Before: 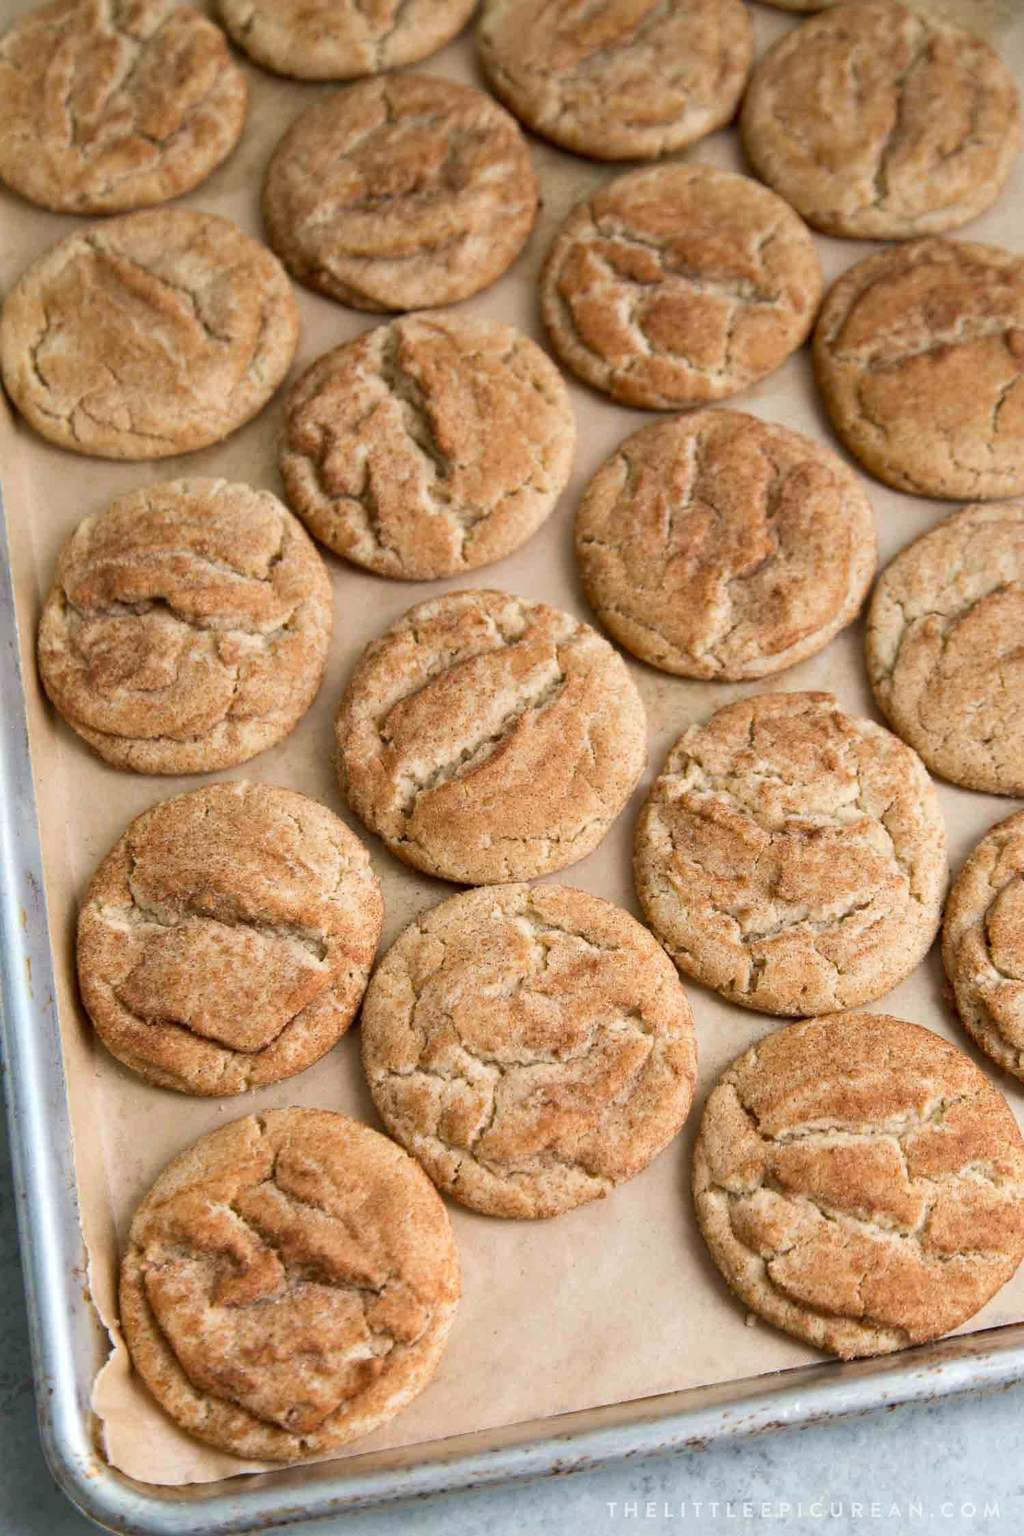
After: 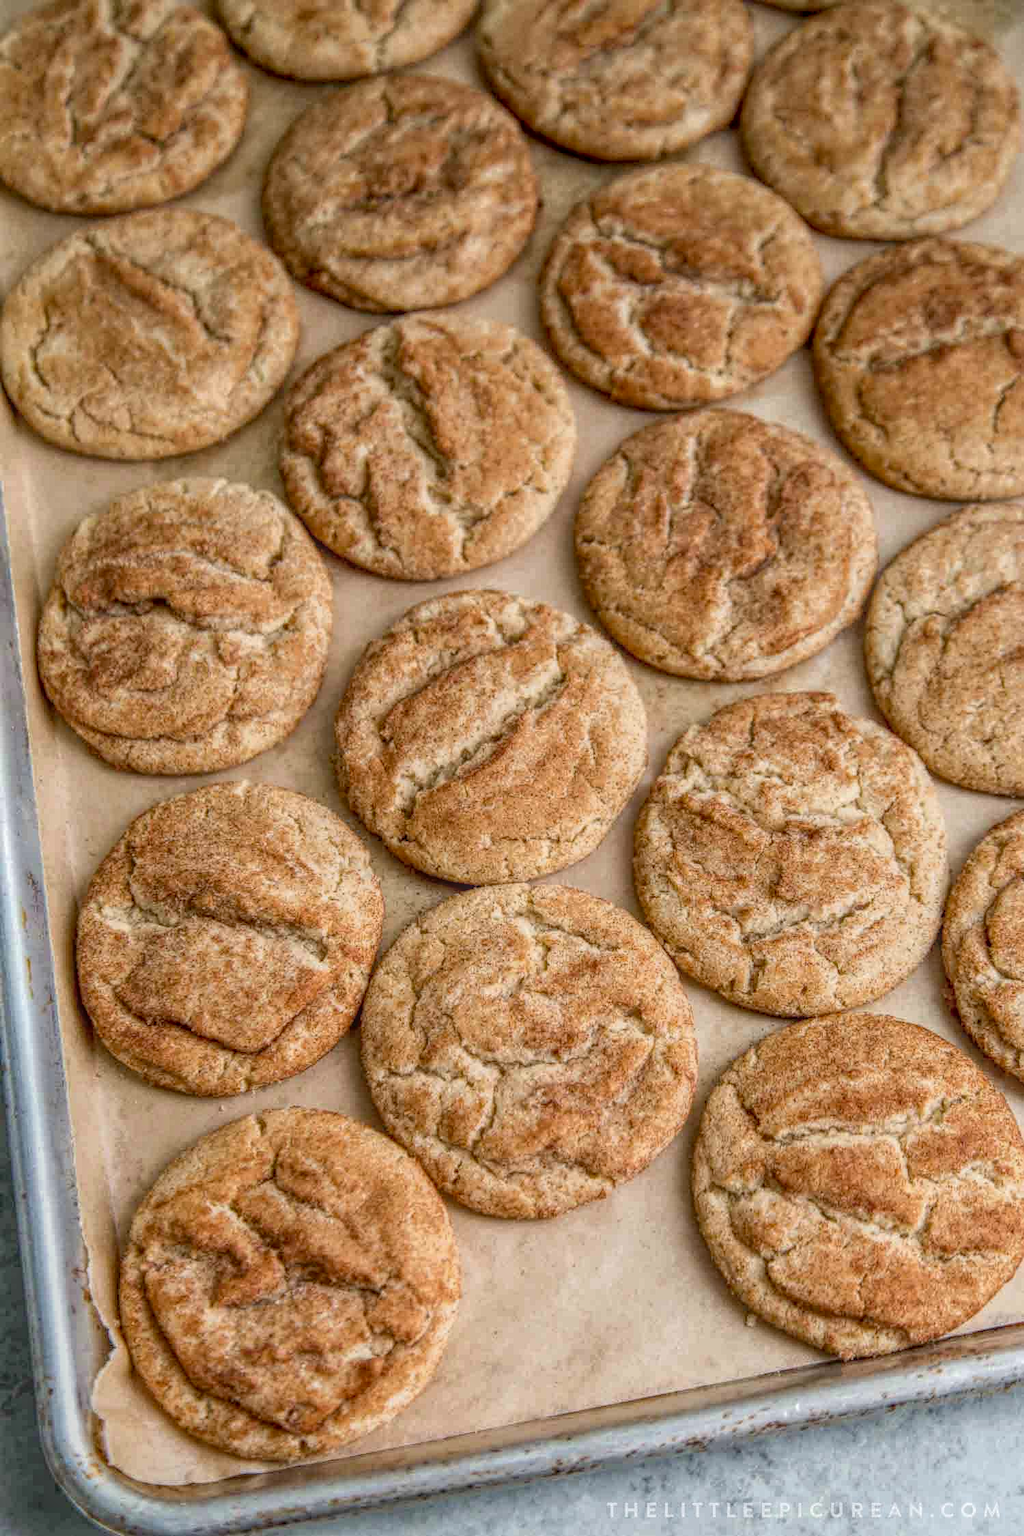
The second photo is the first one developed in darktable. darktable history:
exposure: black level correction 0.009, exposure -0.166 EV, compensate highlight preservation false
local contrast: highlights 20%, shadows 28%, detail 199%, midtone range 0.2
